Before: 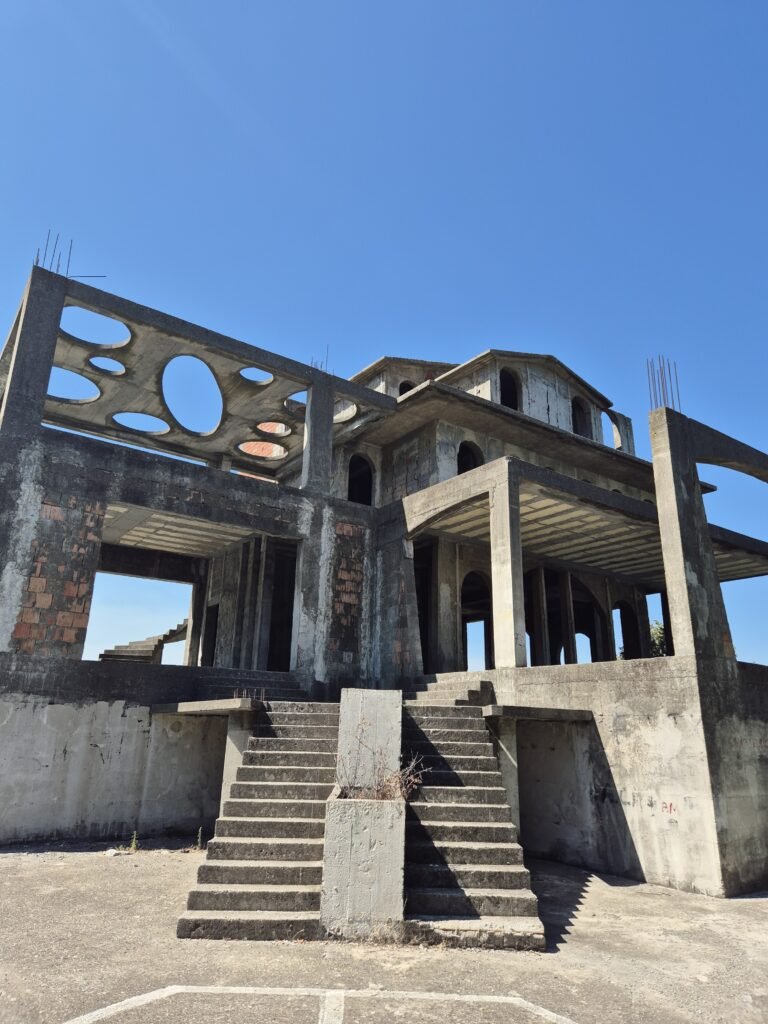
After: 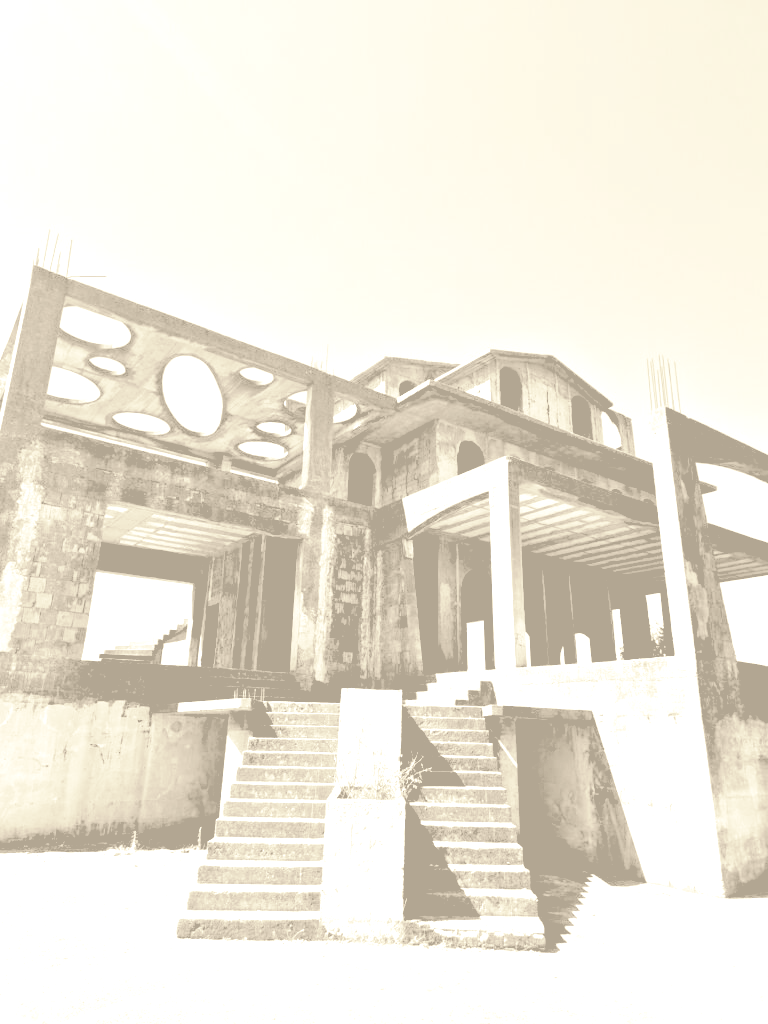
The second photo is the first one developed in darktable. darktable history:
color balance rgb: perceptual saturation grading › global saturation 20%, perceptual saturation grading › highlights -25%, perceptual saturation grading › shadows 50%
split-toning: shadows › hue 277.2°, shadows › saturation 0.74
rgb levels: levels [[0.029, 0.461, 0.922], [0, 0.5, 1], [0, 0.5, 1]]
colorize: hue 36°, saturation 71%, lightness 80.79%
